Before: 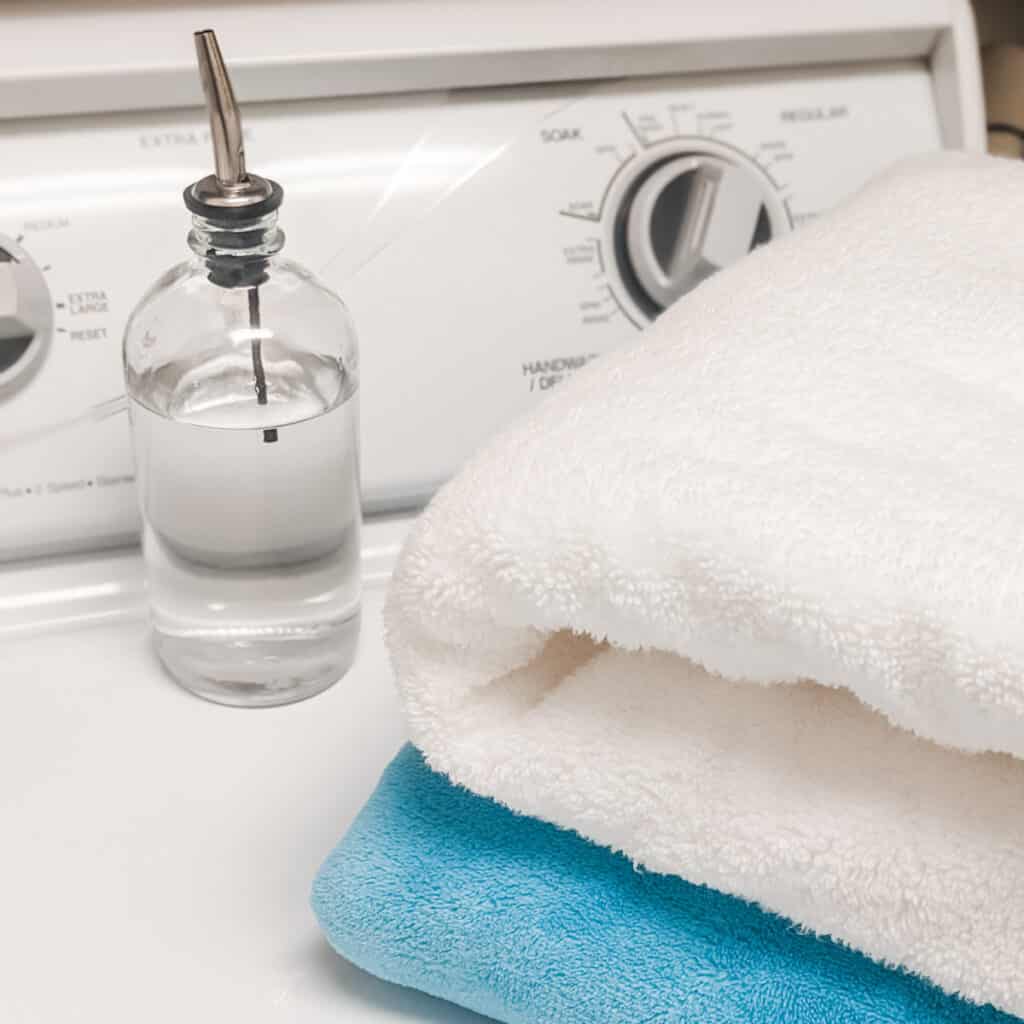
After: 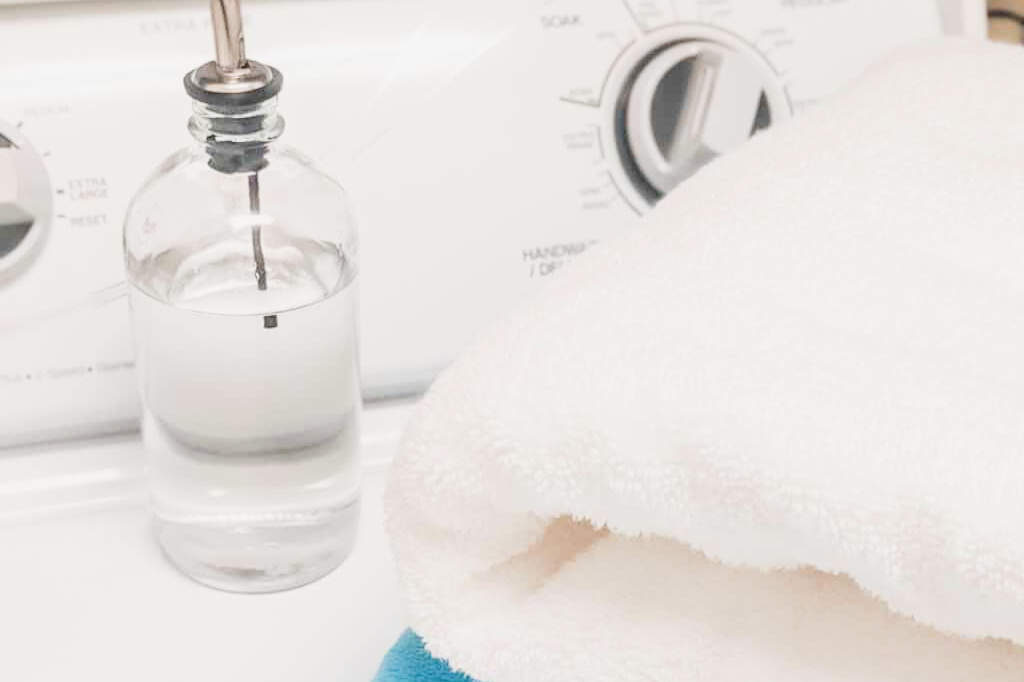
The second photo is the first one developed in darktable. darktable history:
filmic rgb: black relative exposure -7.65 EV, white relative exposure 4.56 EV, hardness 3.61
exposure: black level correction 0, exposure 1.2 EV, compensate exposure bias true, compensate highlight preservation false
crop: top 11.166%, bottom 22.168%
